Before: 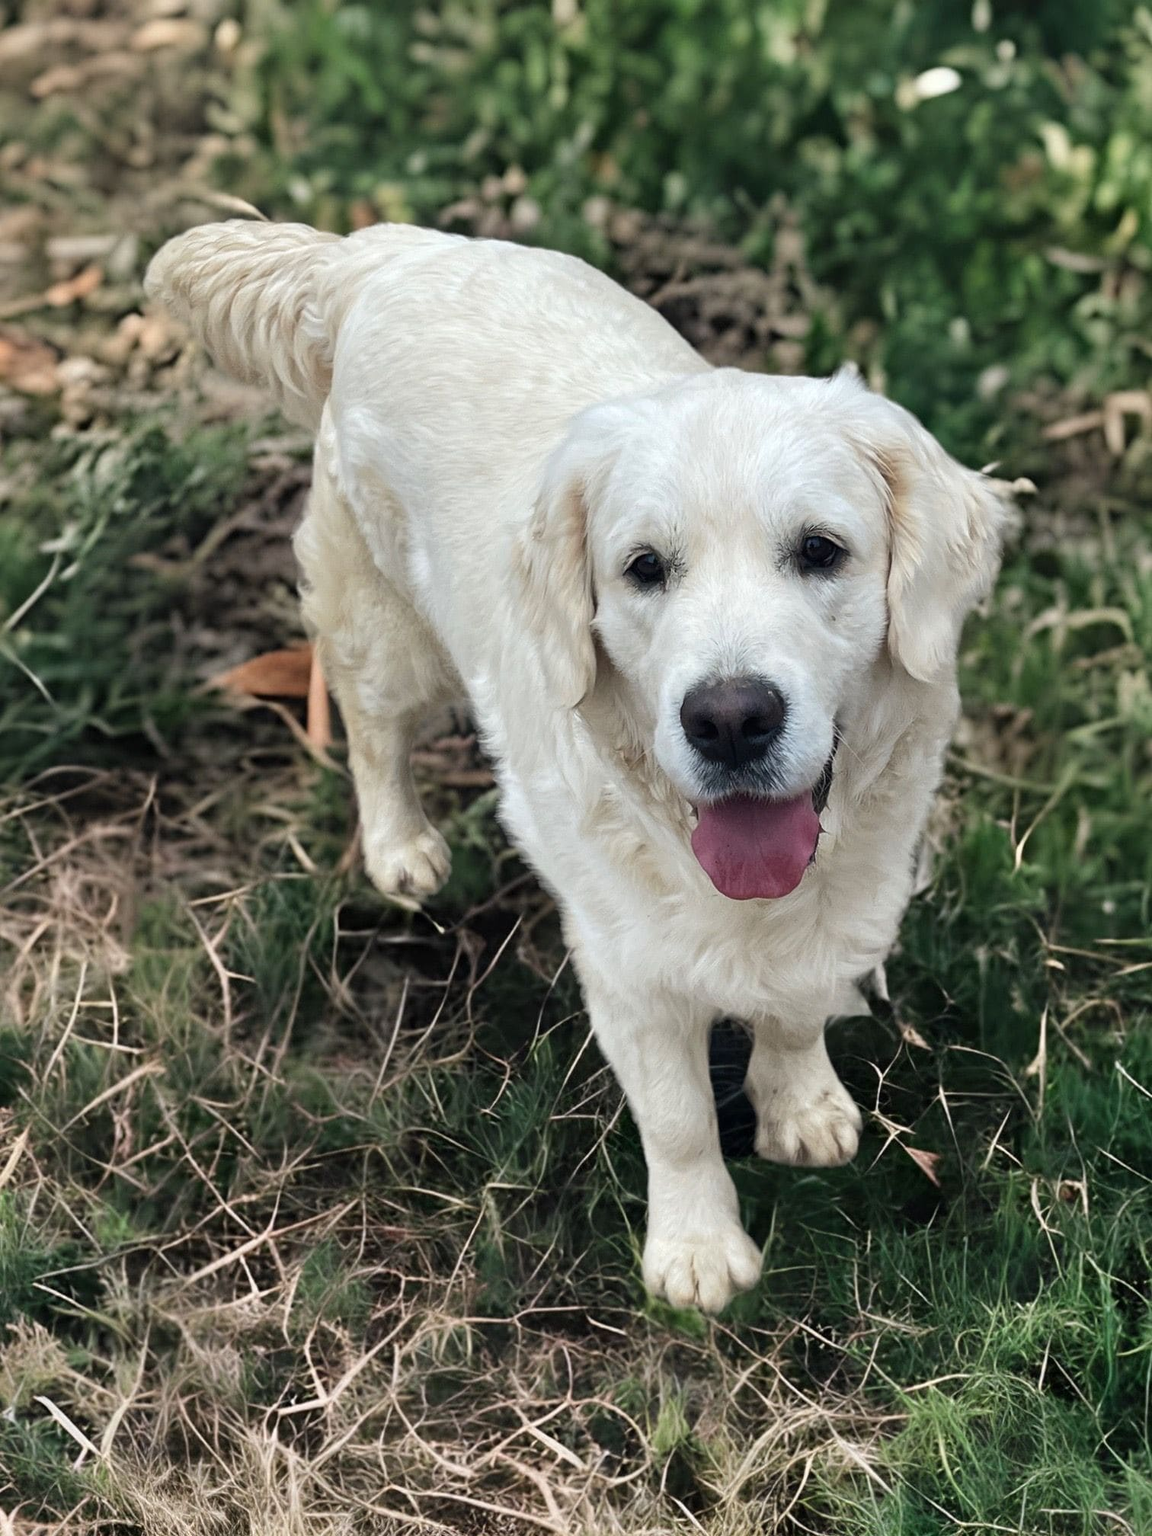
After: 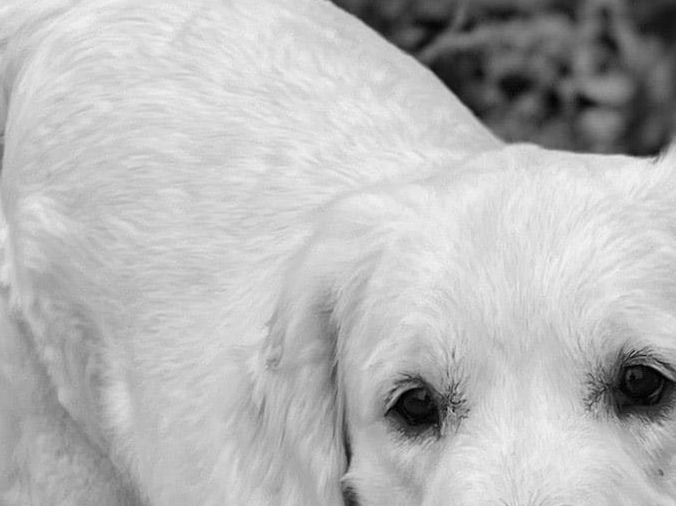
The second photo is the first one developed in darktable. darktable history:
crop: left 28.64%, top 16.832%, right 26.637%, bottom 58.055%
monochrome: a 14.95, b -89.96
